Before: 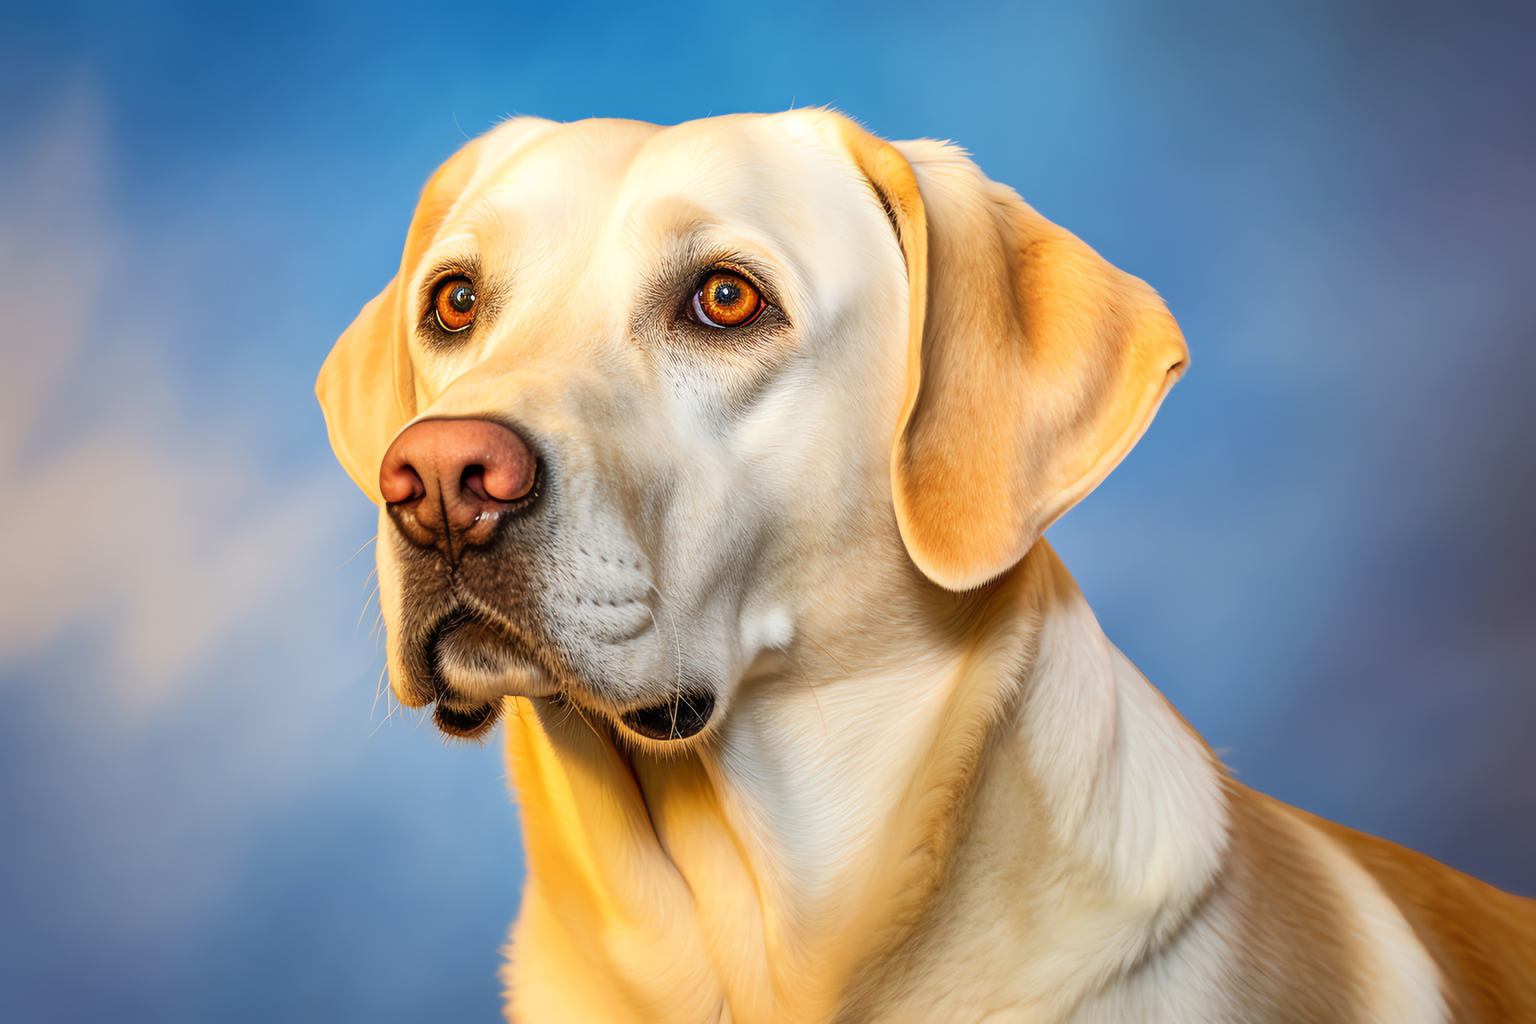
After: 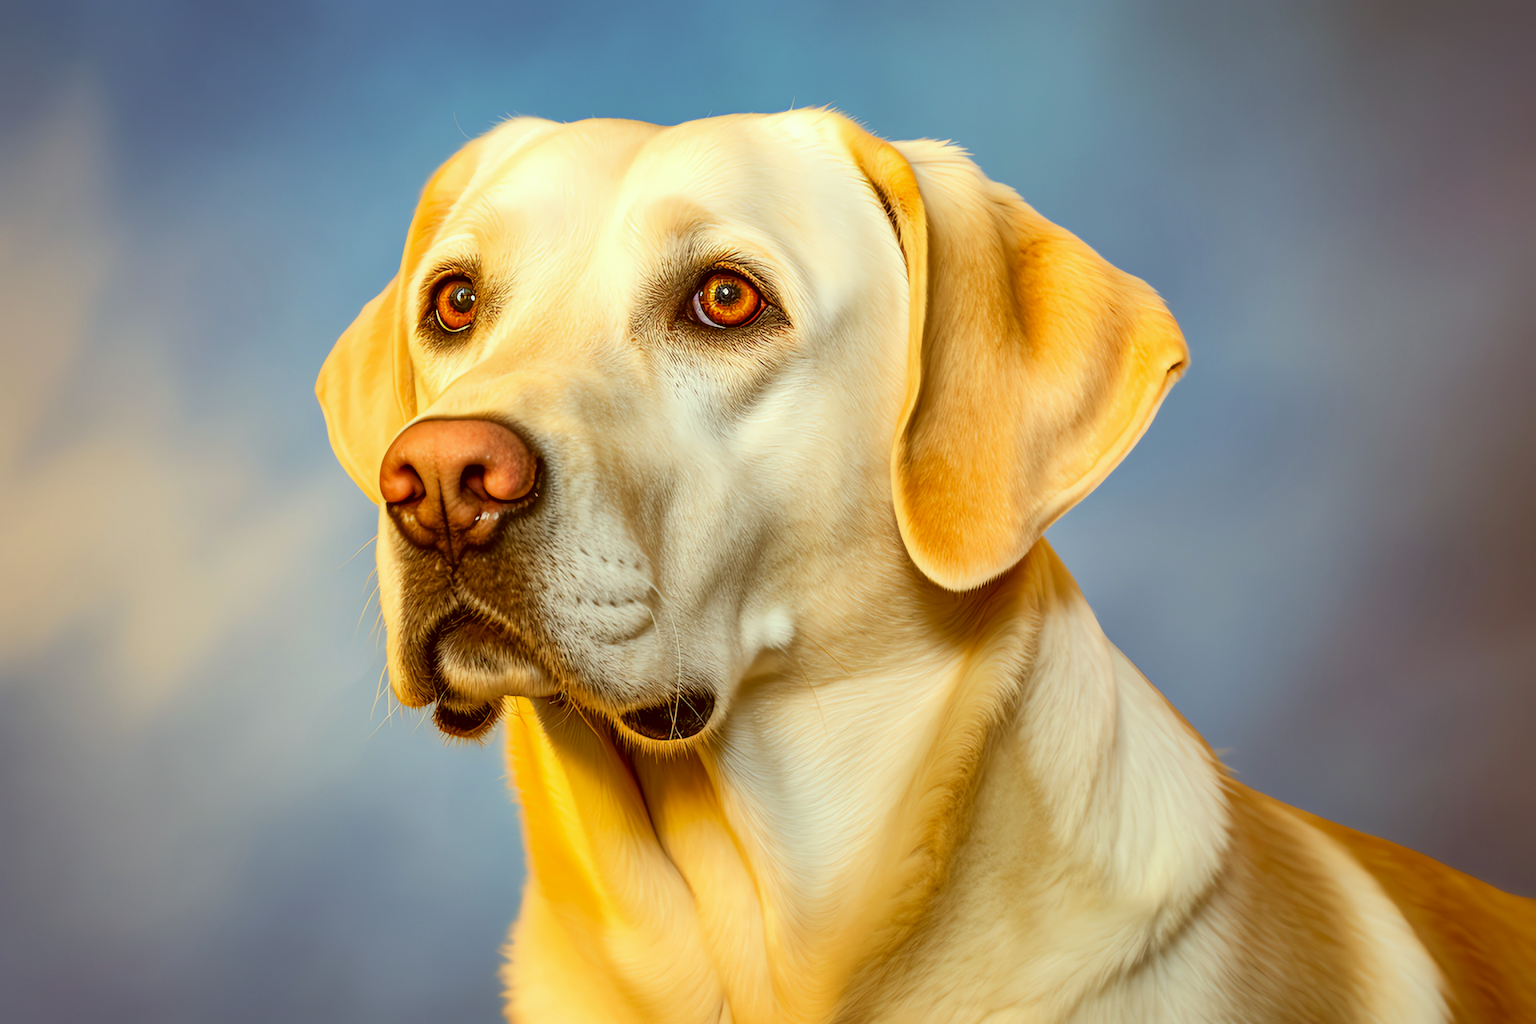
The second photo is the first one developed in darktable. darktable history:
color correction: highlights a* -5.5, highlights b* 9.8, shadows a* 9.42, shadows b* 24.8
